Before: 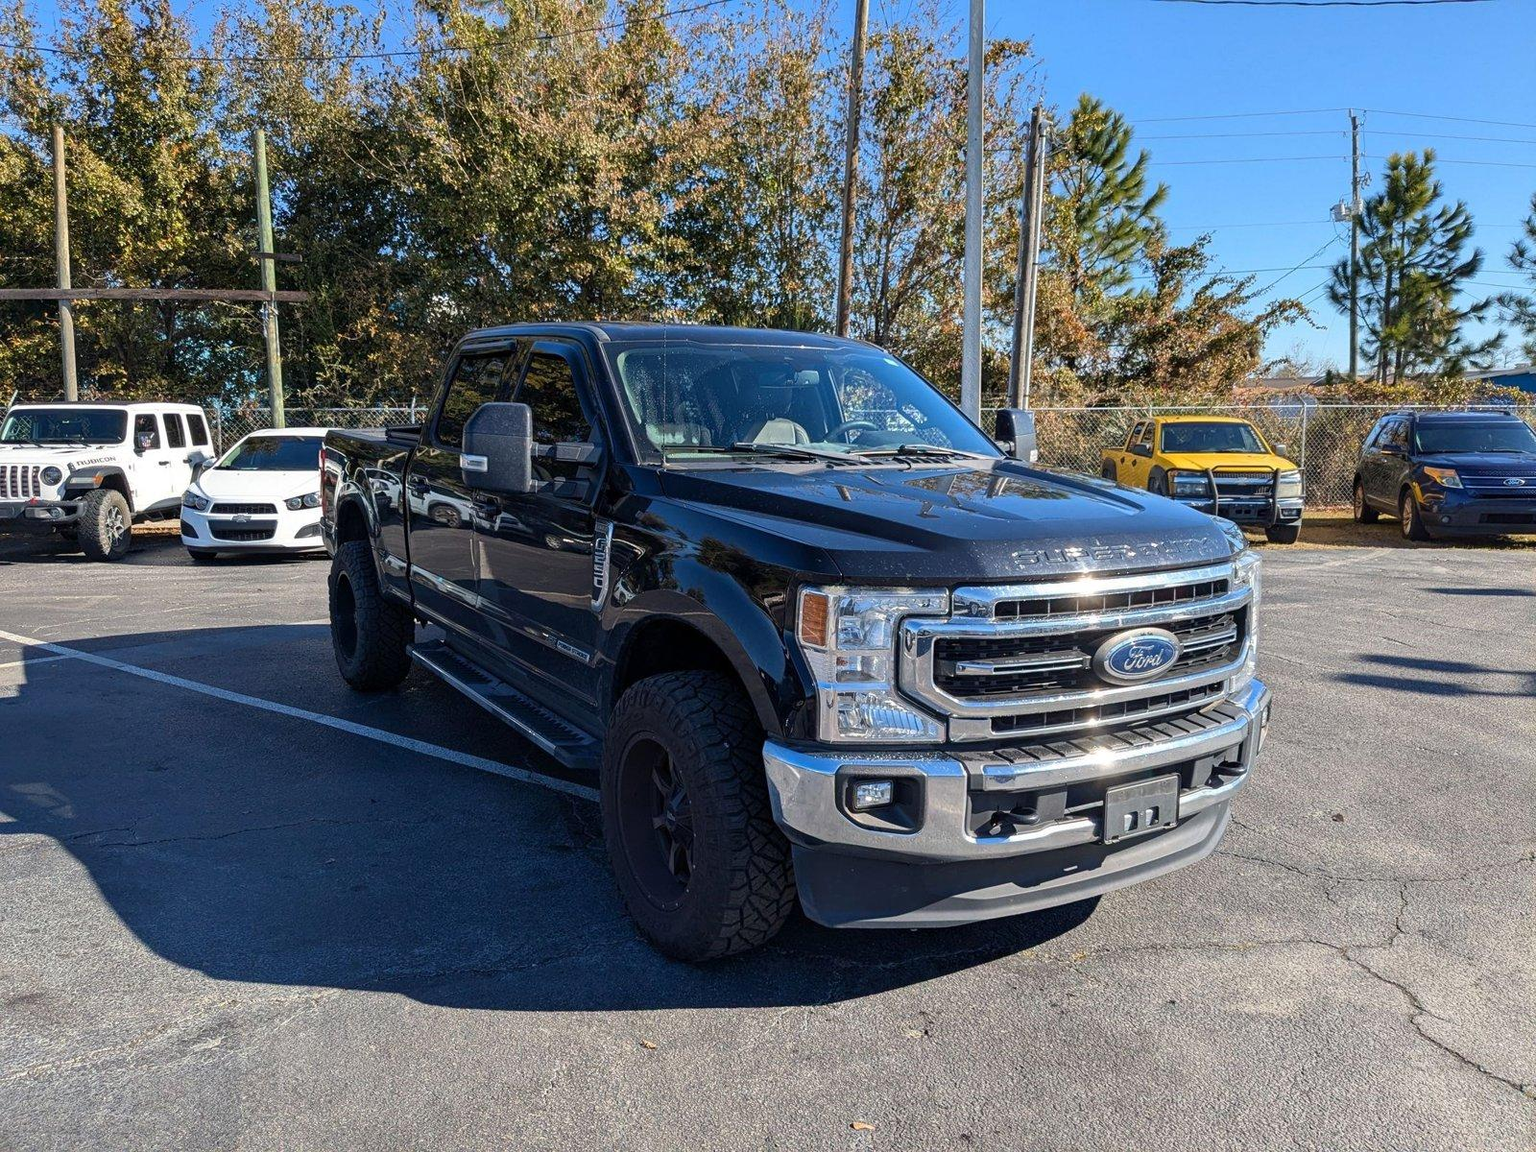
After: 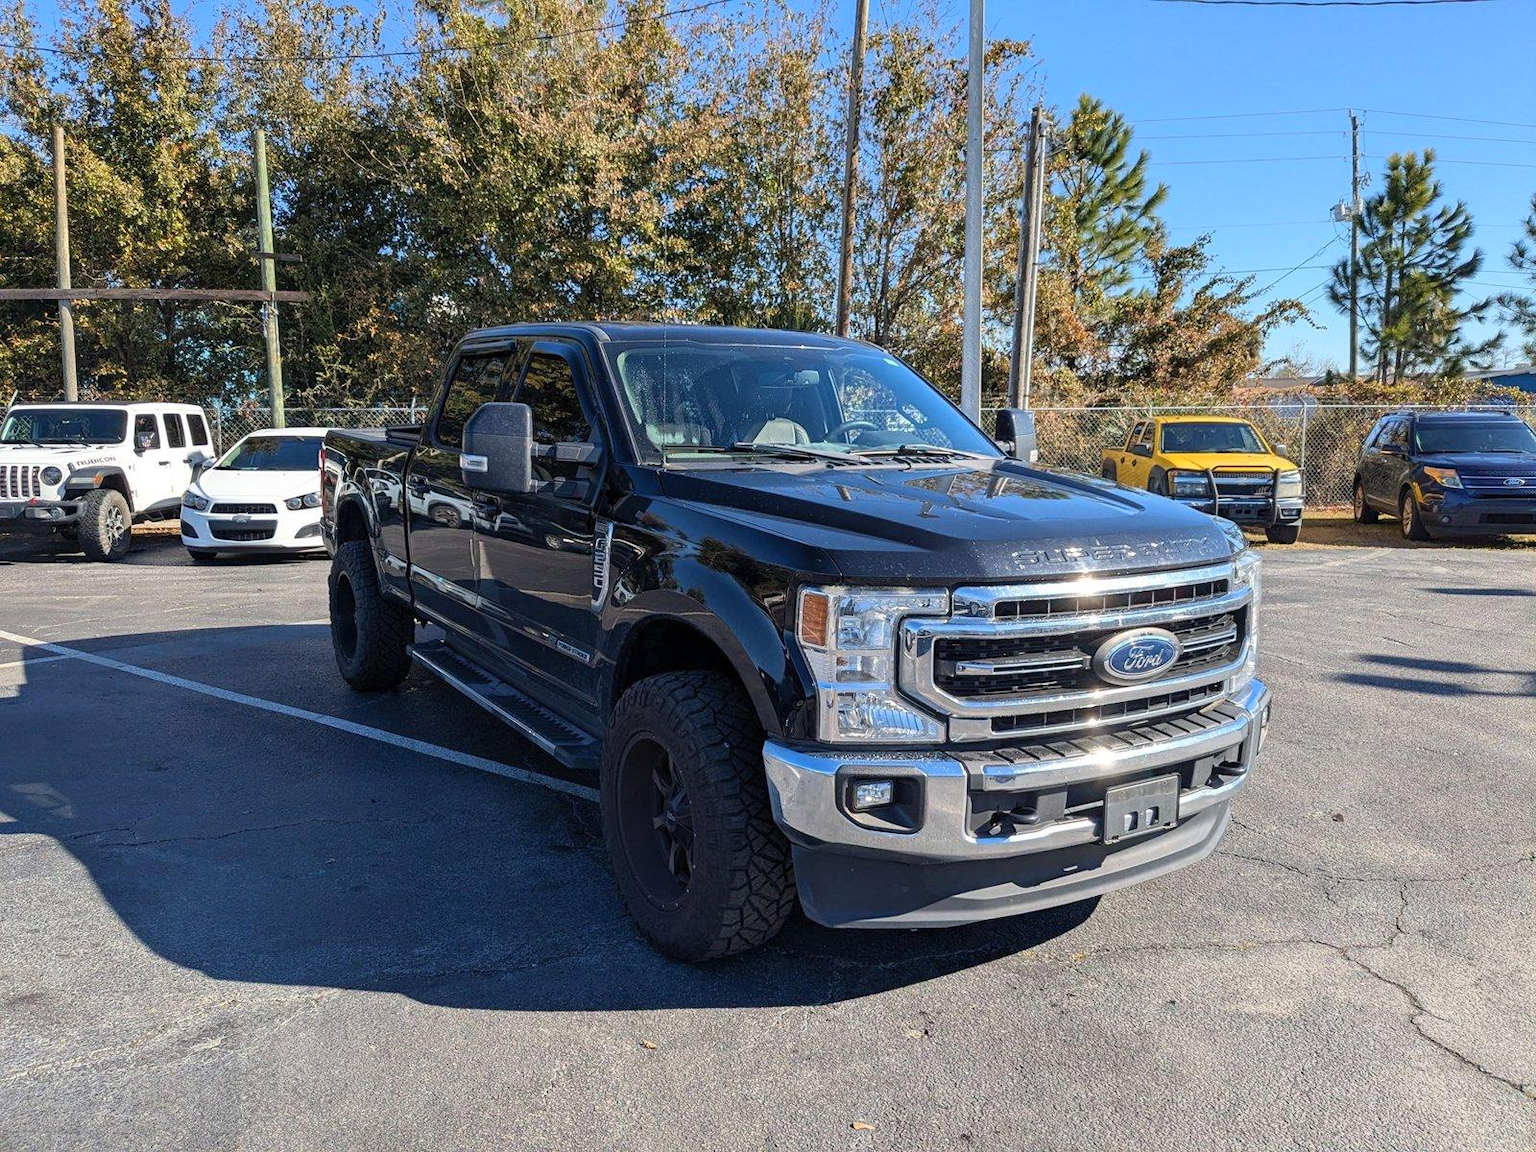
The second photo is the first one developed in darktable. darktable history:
contrast brightness saturation: contrast 0.053, brightness 0.065, saturation 0.006
